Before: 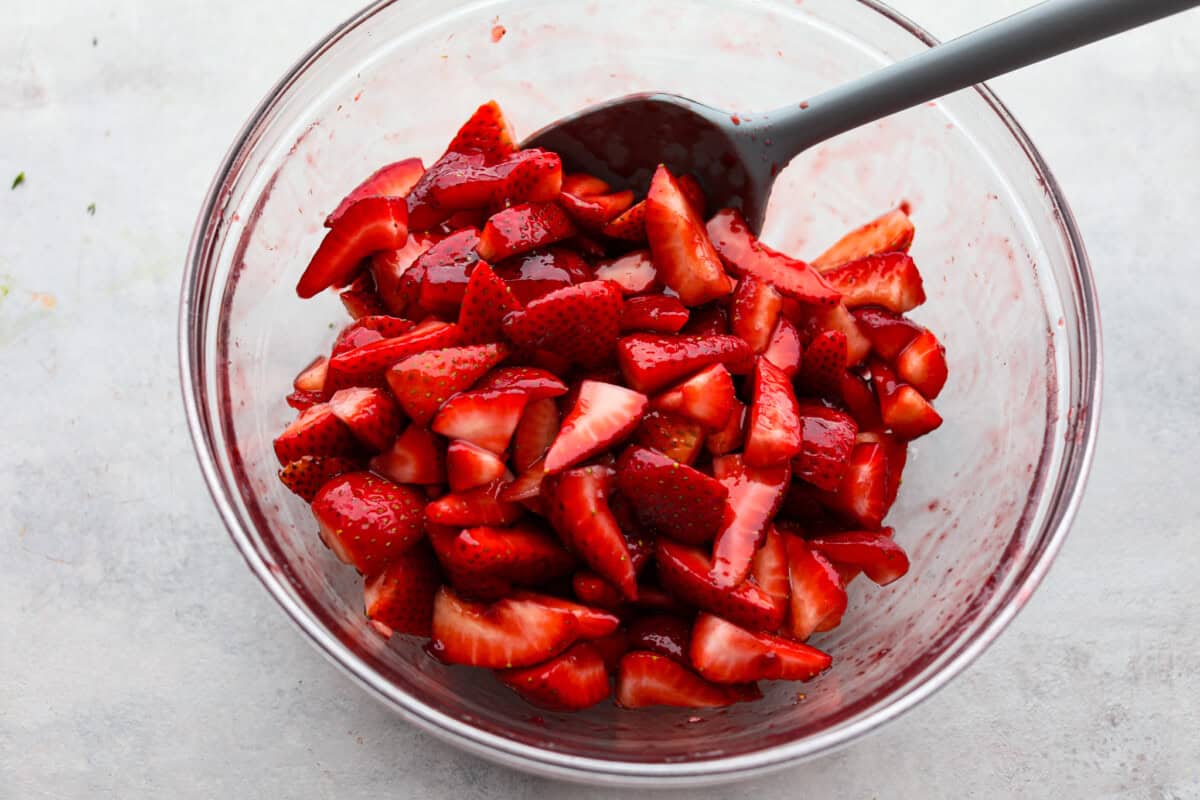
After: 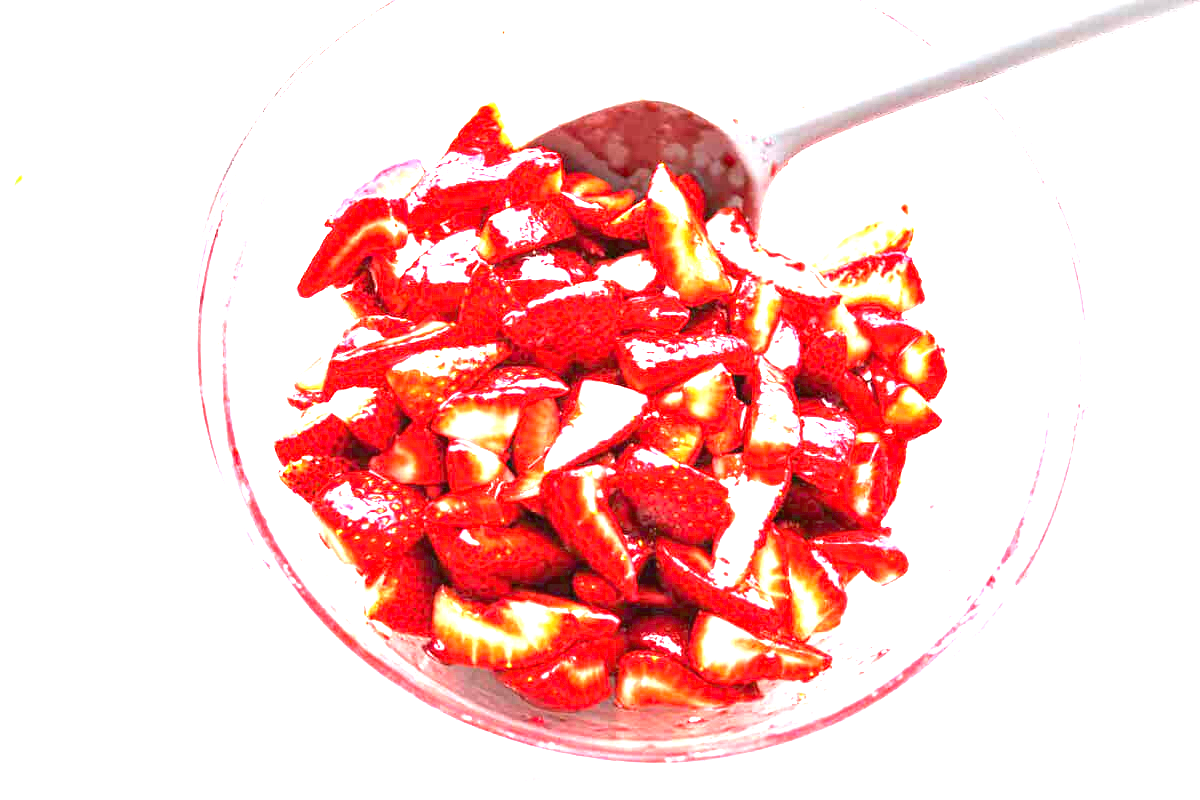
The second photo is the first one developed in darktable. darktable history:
exposure: black level correction 0, exposure 3.951 EV, compensate highlight preservation false
local contrast: highlights 102%, shadows 101%, detail 119%, midtone range 0.2
